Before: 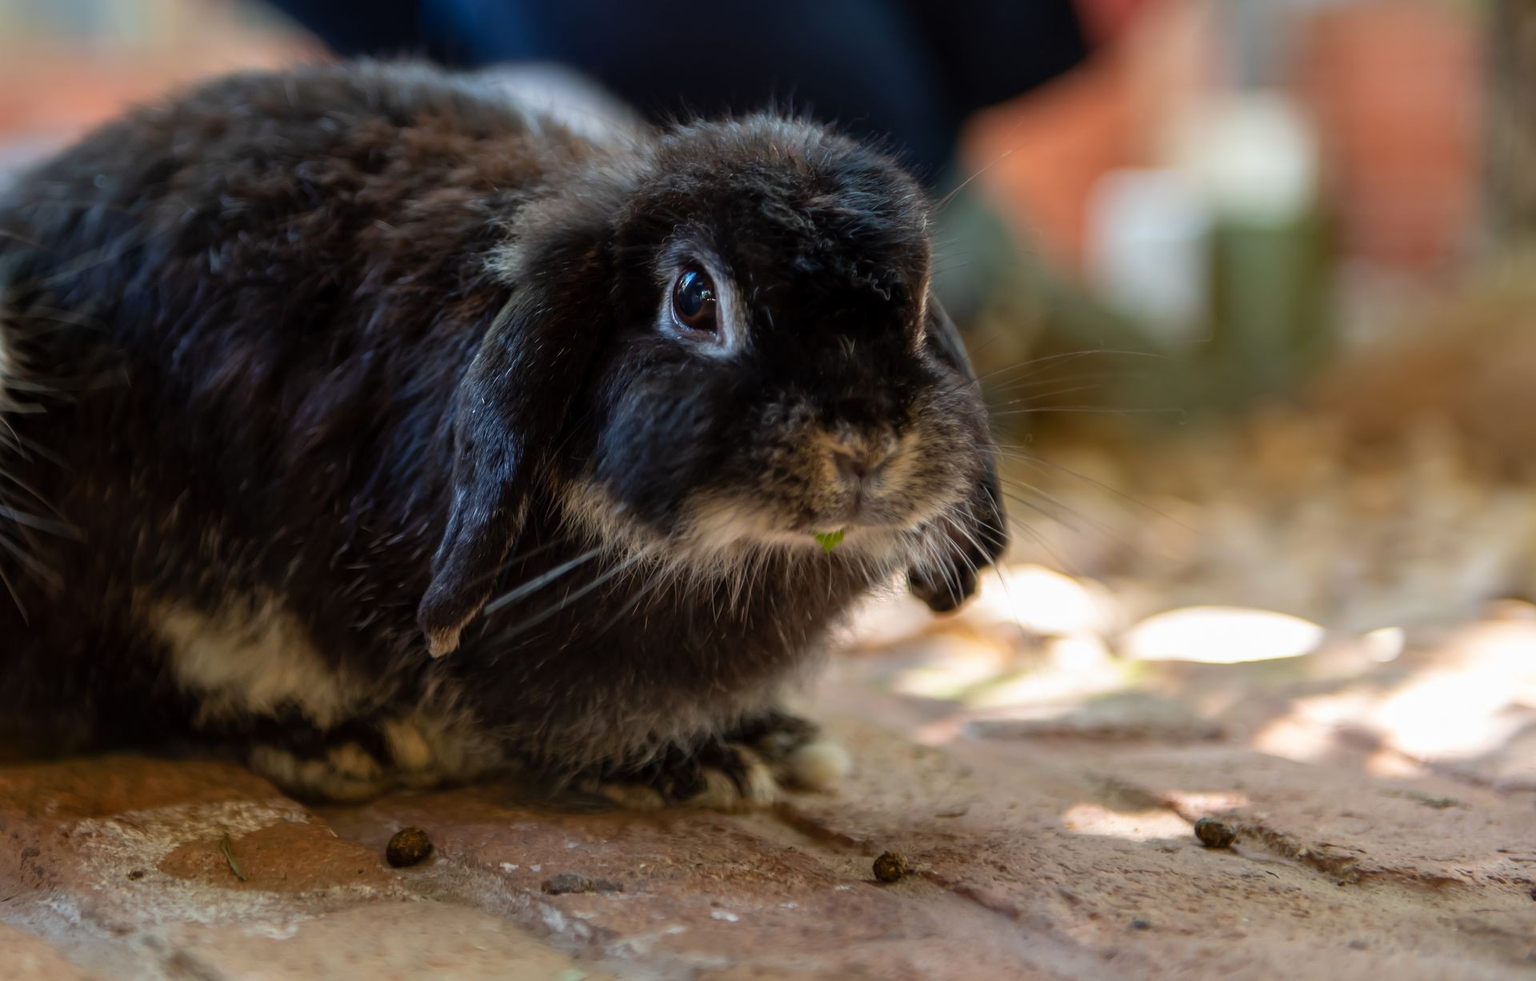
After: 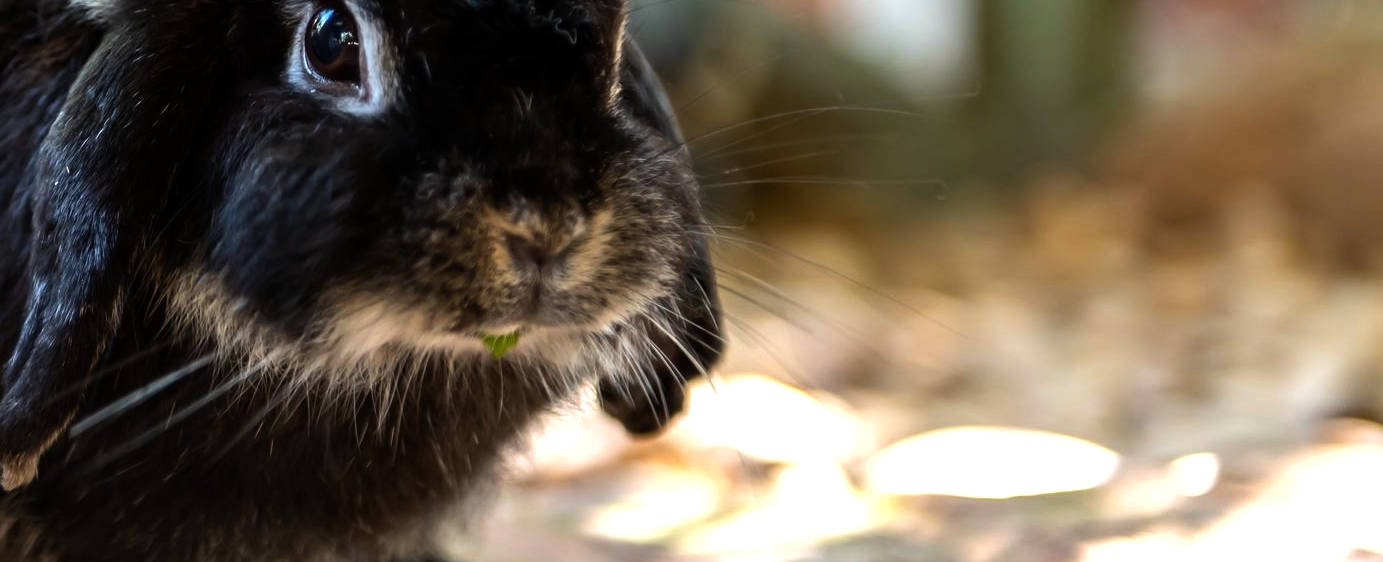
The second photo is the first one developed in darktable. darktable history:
crop and rotate: left 27.938%, top 27.046%, bottom 27.046%
shadows and highlights: shadows 20.91, highlights -35.45, soften with gaussian
tone equalizer: -8 EV -0.75 EV, -7 EV -0.7 EV, -6 EV -0.6 EV, -5 EV -0.4 EV, -3 EV 0.4 EV, -2 EV 0.6 EV, -1 EV 0.7 EV, +0 EV 0.75 EV, edges refinement/feathering 500, mask exposure compensation -1.57 EV, preserve details no
